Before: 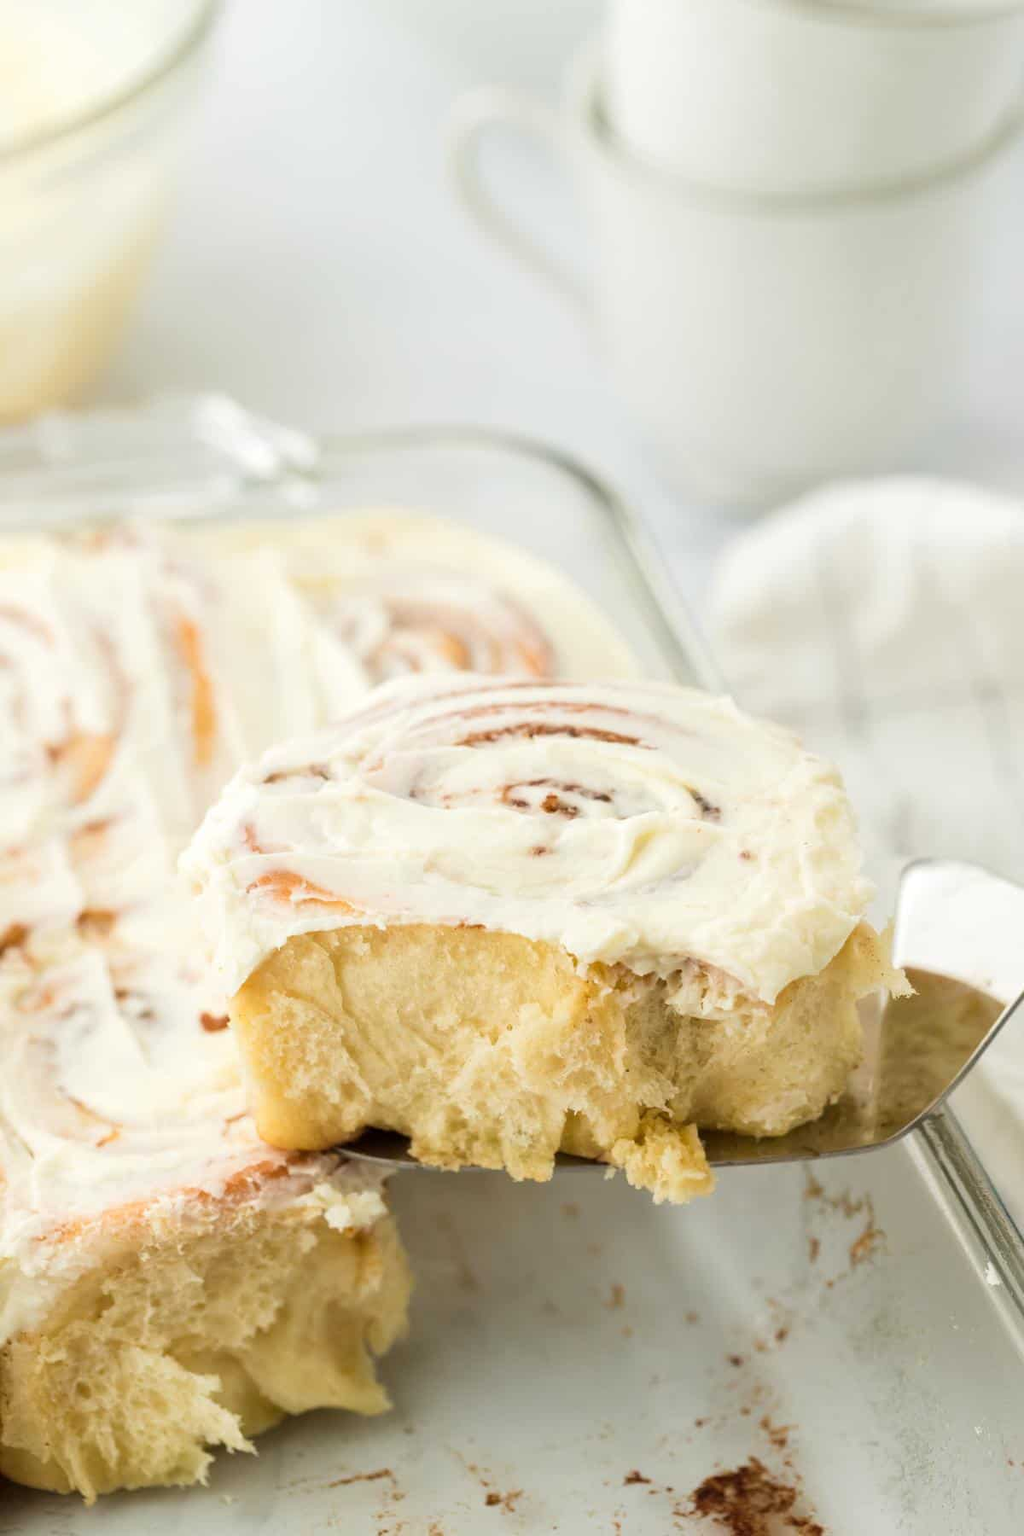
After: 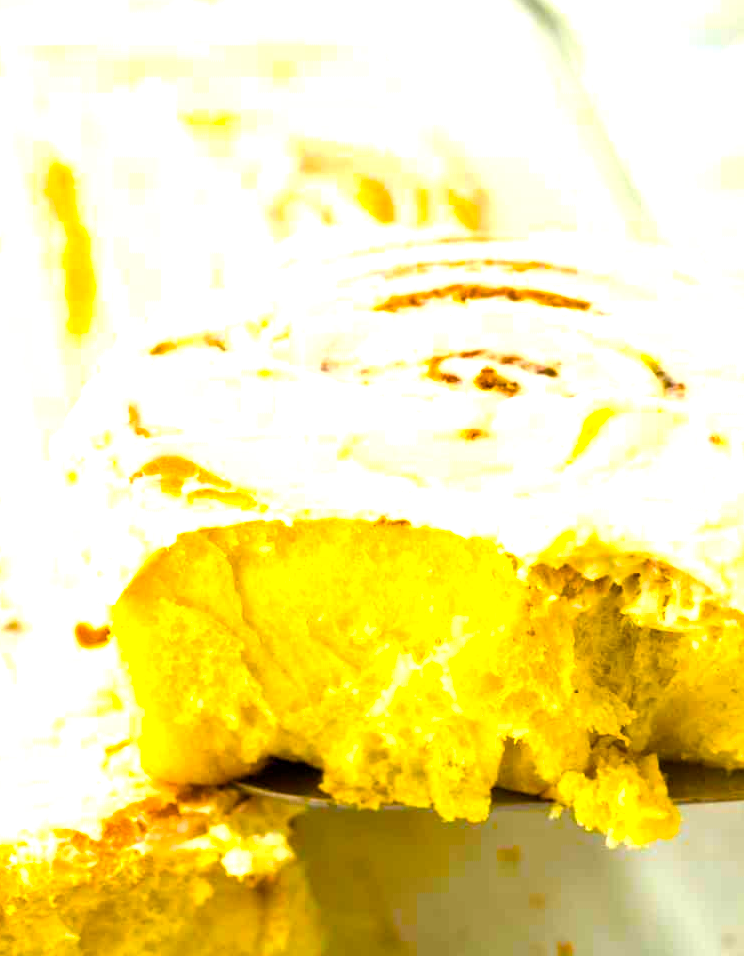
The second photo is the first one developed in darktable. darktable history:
color balance rgb: linear chroma grading › global chroma 20%, perceptual saturation grading › global saturation 65%, perceptual saturation grading › highlights 50%, perceptual saturation grading › shadows 30%, perceptual brilliance grading › global brilliance 12%, perceptual brilliance grading › highlights 15%, global vibrance 20%
crop: left 13.312%, top 31.28%, right 24.627%, bottom 15.582%
